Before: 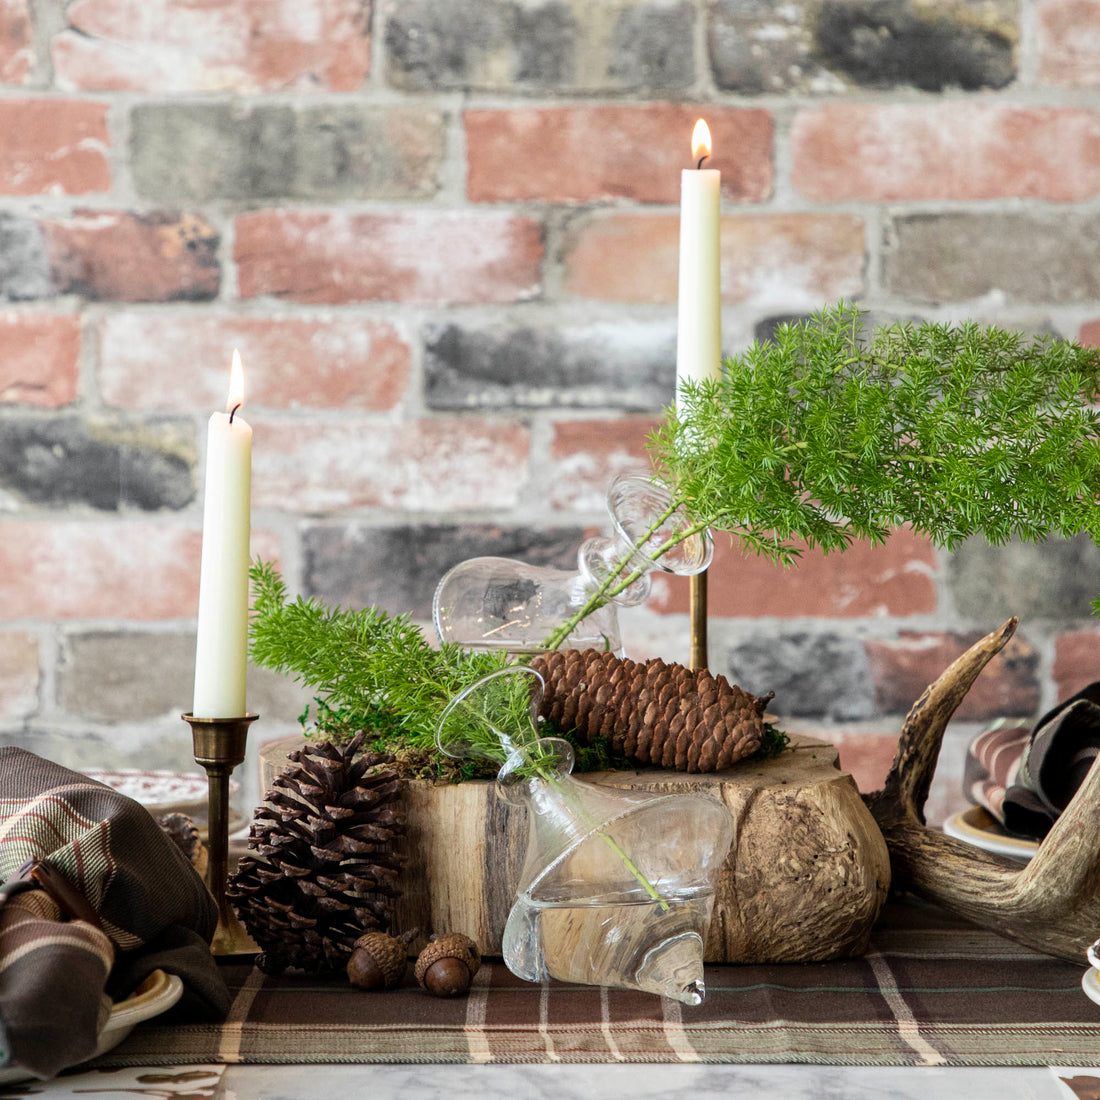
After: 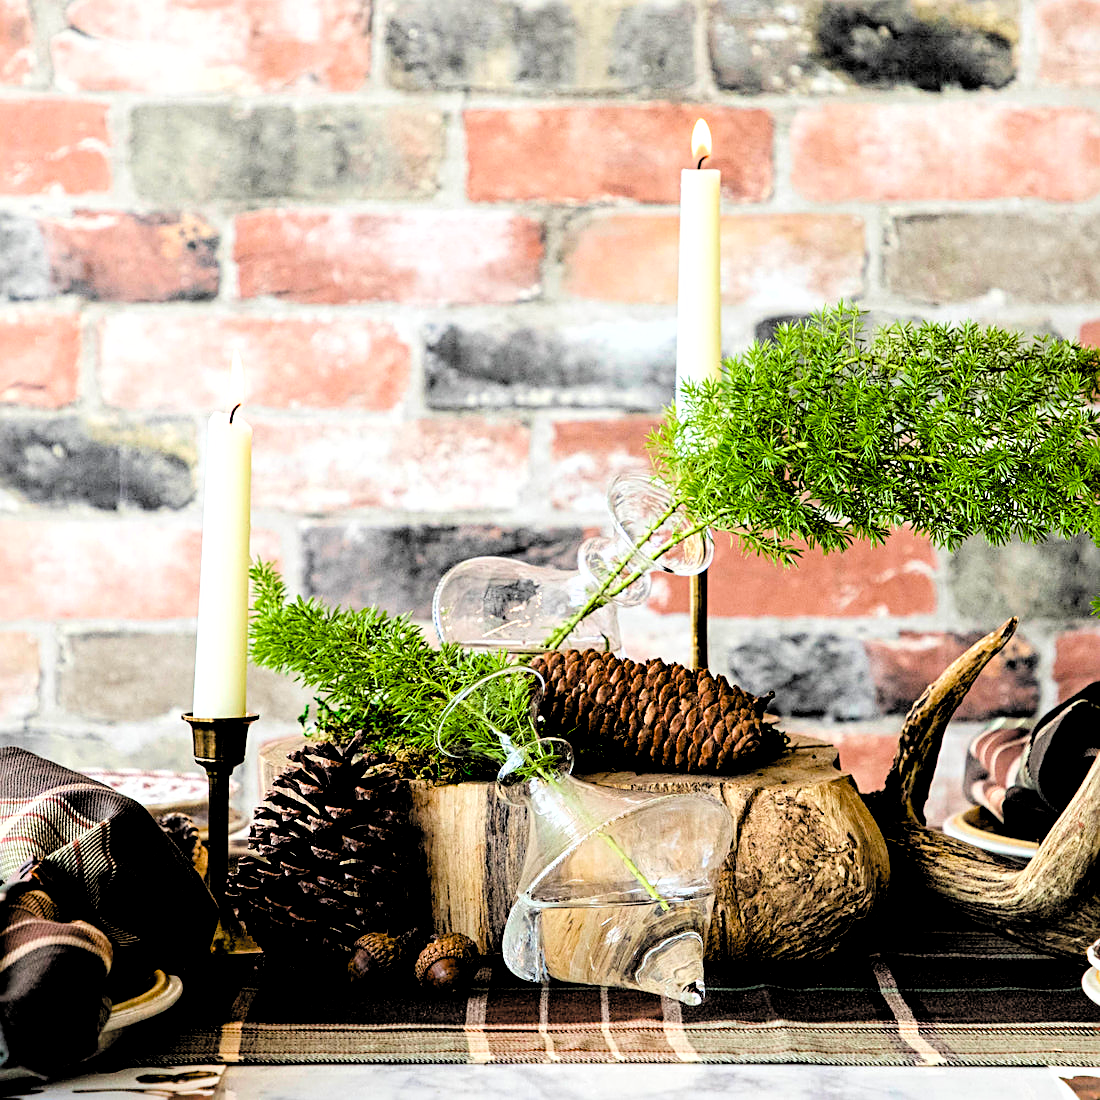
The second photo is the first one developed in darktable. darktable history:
color balance rgb: perceptual saturation grading › global saturation 35%, perceptual saturation grading › highlights -25%, perceptual saturation grading › shadows 50%
sharpen: radius 2.767
filmic rgb: middle gray luminance 13.55%, black relative exposure -1.97 EV, white relative exposure 3.1 EV, threshold 6 EV, target black luminance 0%, hardness 1.79, latitude 59.23%, contrast 1.728, highlights saturation mix 5%, shadows ↔ highlights balance -37.52%, add noise in highlights 0, color science v3 (2019), use custom middle-gray values true, iterations of high-quality reconstruction 0, contrast in highlights soft, enable highlight reconstruction true
